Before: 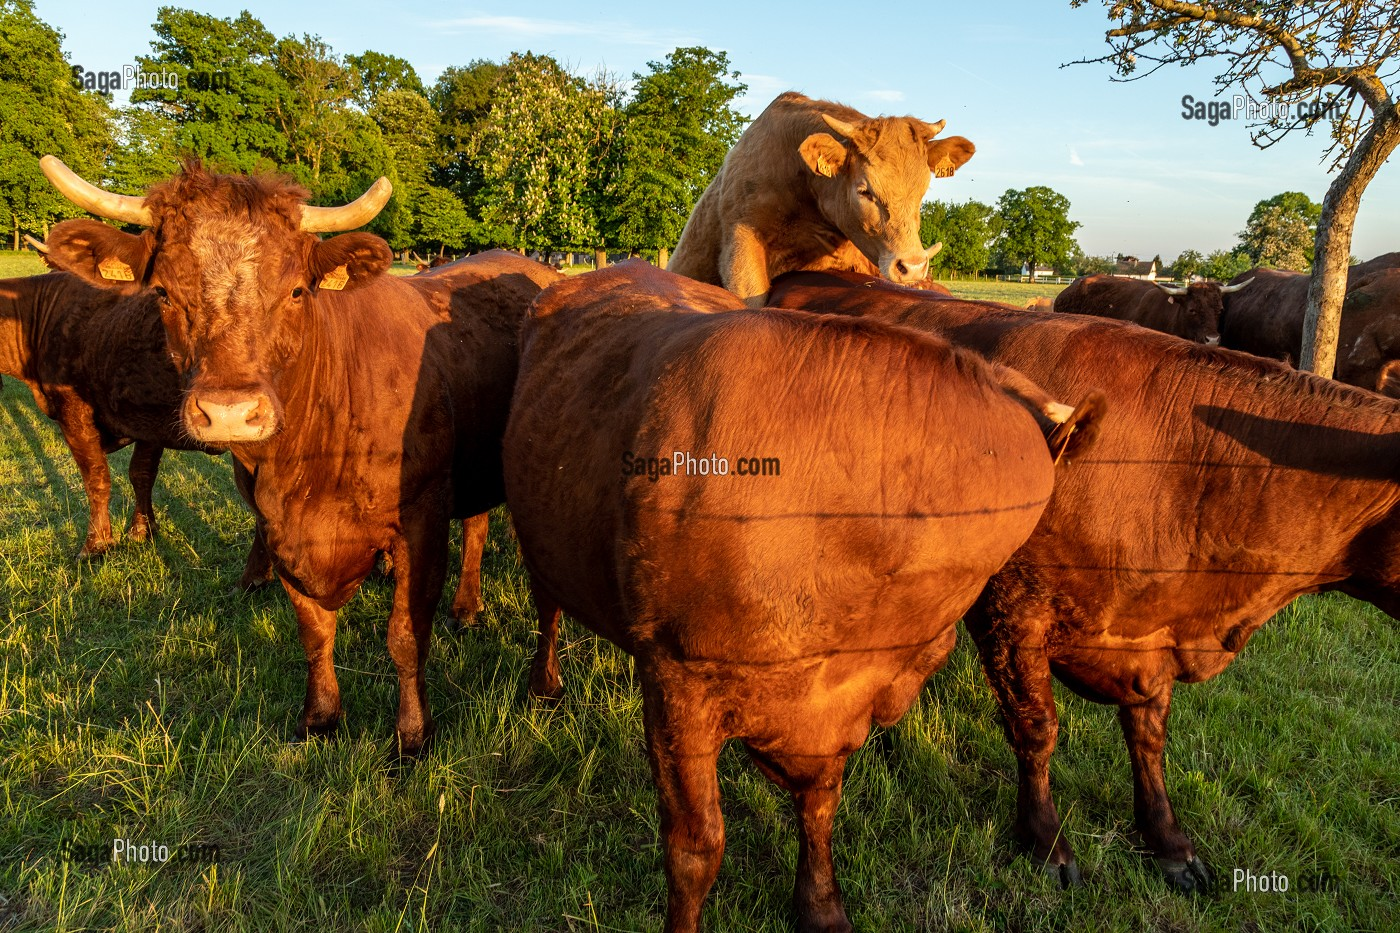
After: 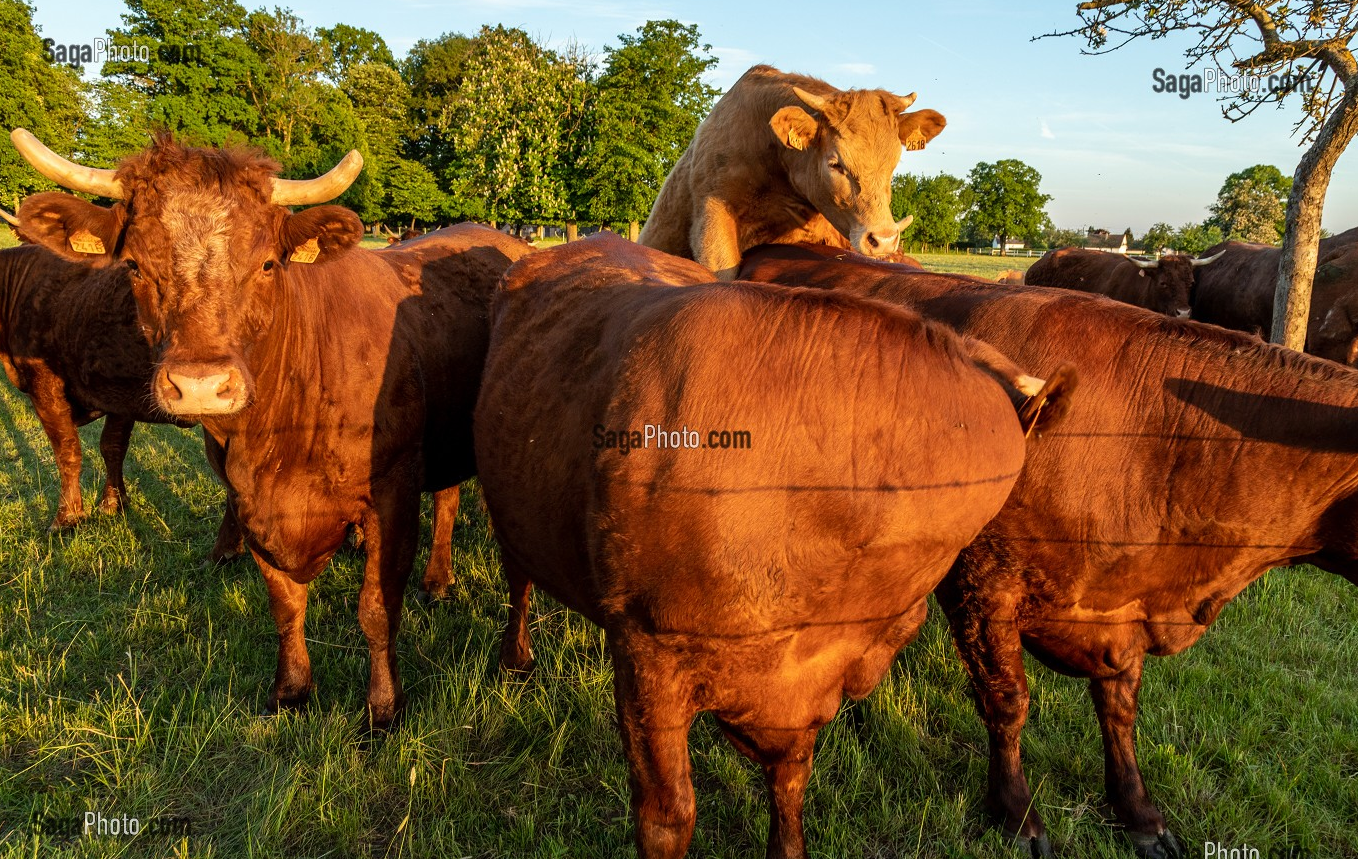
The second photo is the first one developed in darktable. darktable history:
crop: left 2.139%, top 2.92%, right 0.792%, bottom 4.976%
